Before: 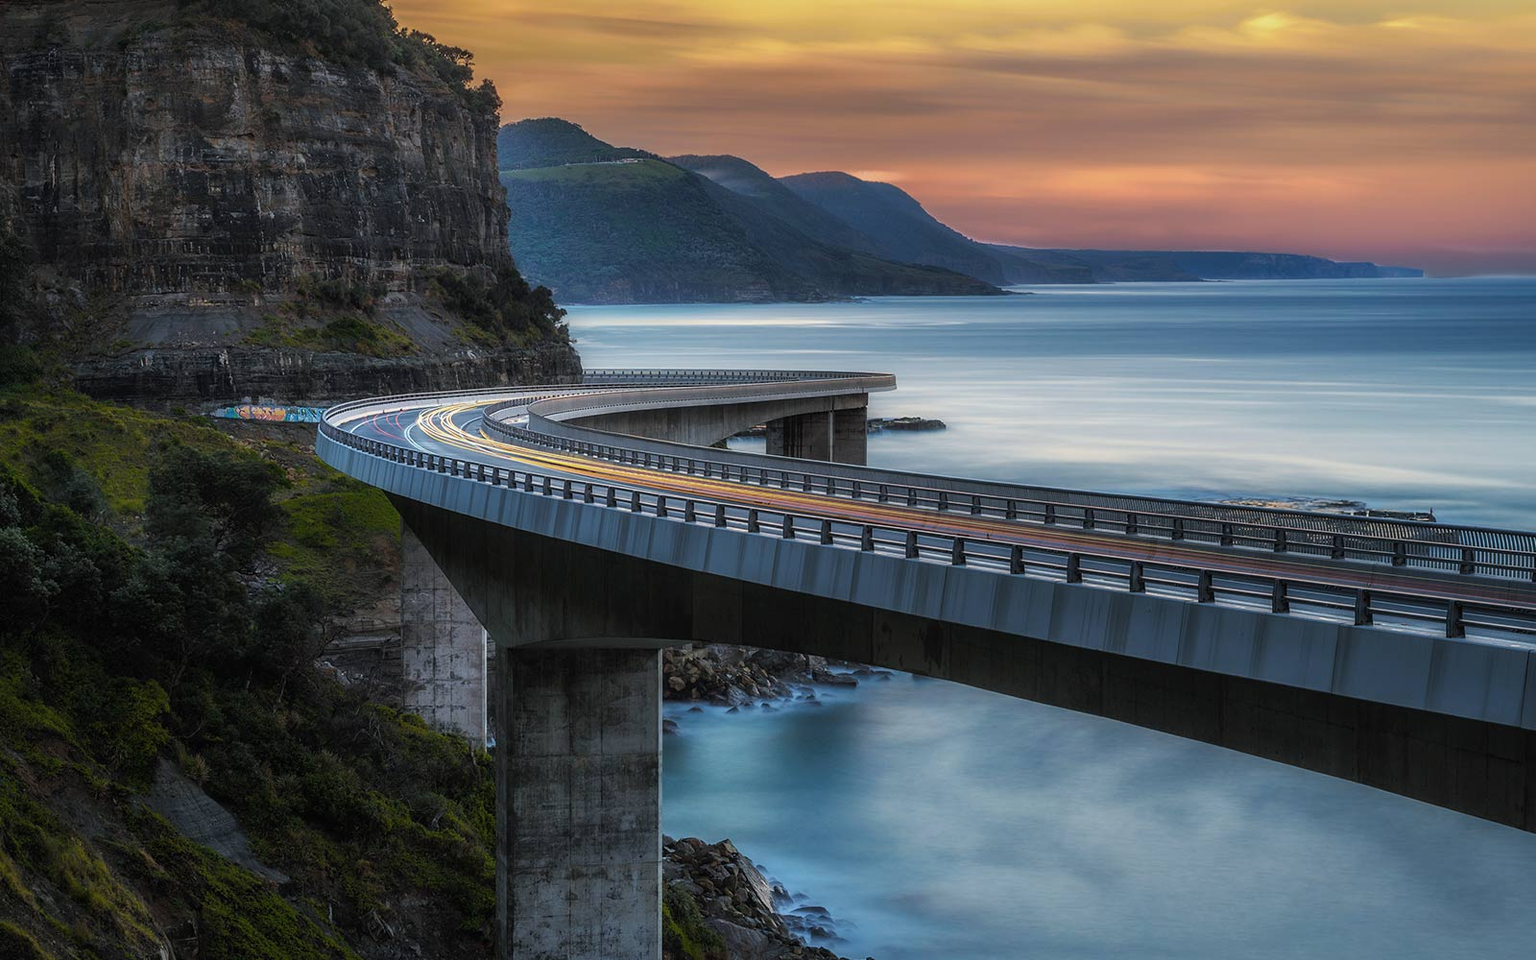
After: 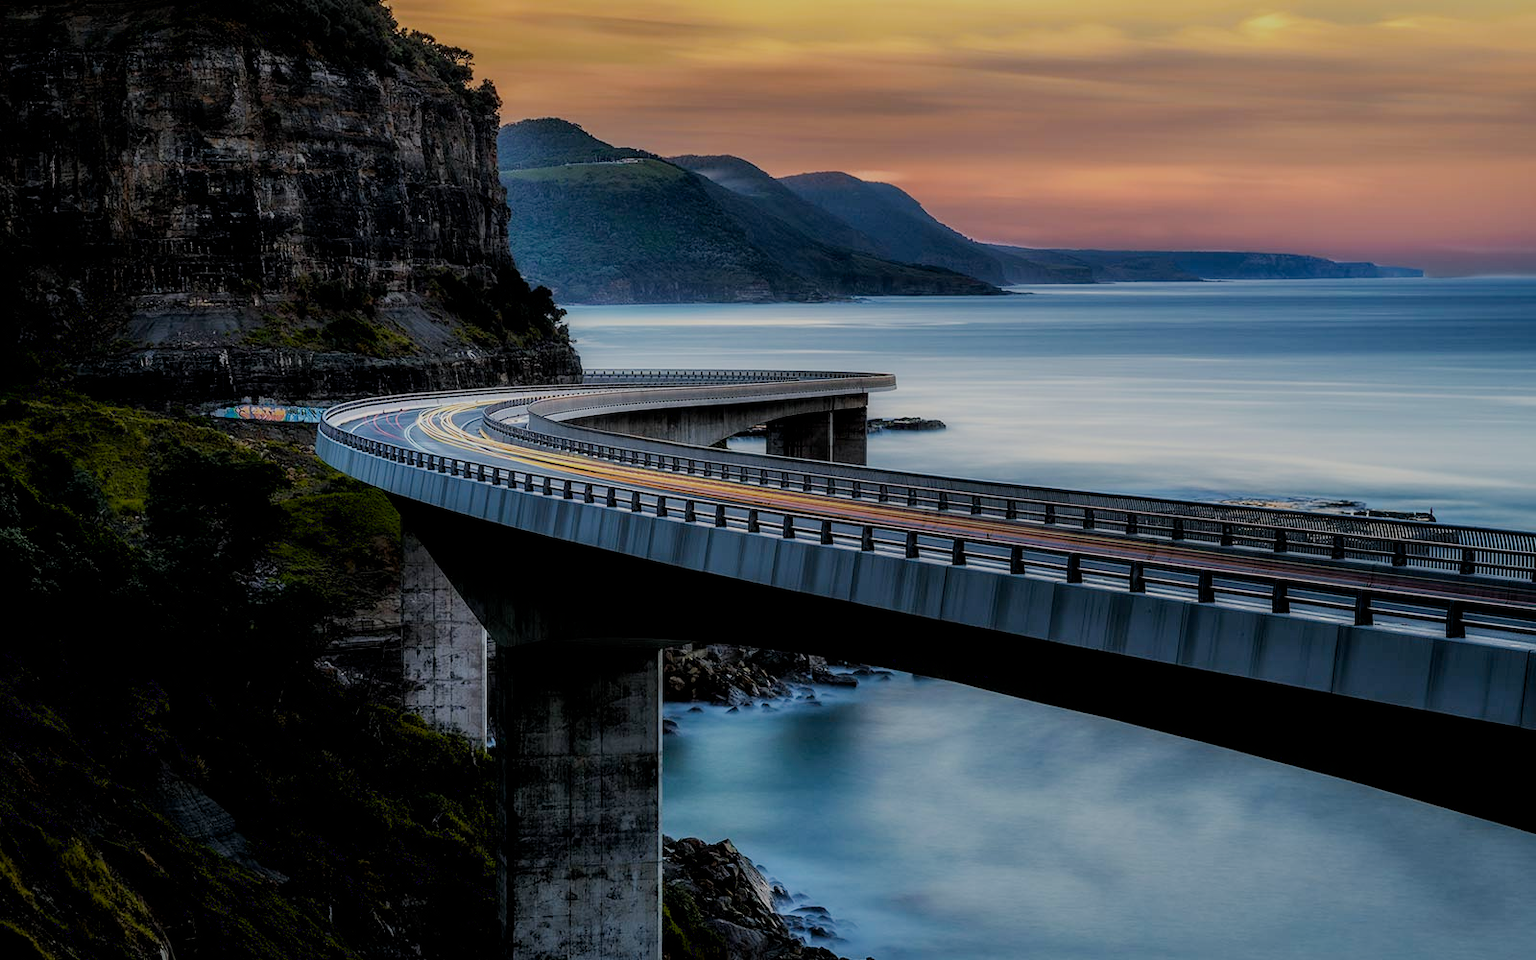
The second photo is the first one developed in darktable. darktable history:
filmic rgb: black relative exposure -8.54 EV, white relative exposure 5.52 EV, hardness 3.39, contrast 1.016
exposure: black level correction 0.016, exposure -0.009 EV, compensate highlight preservation false
